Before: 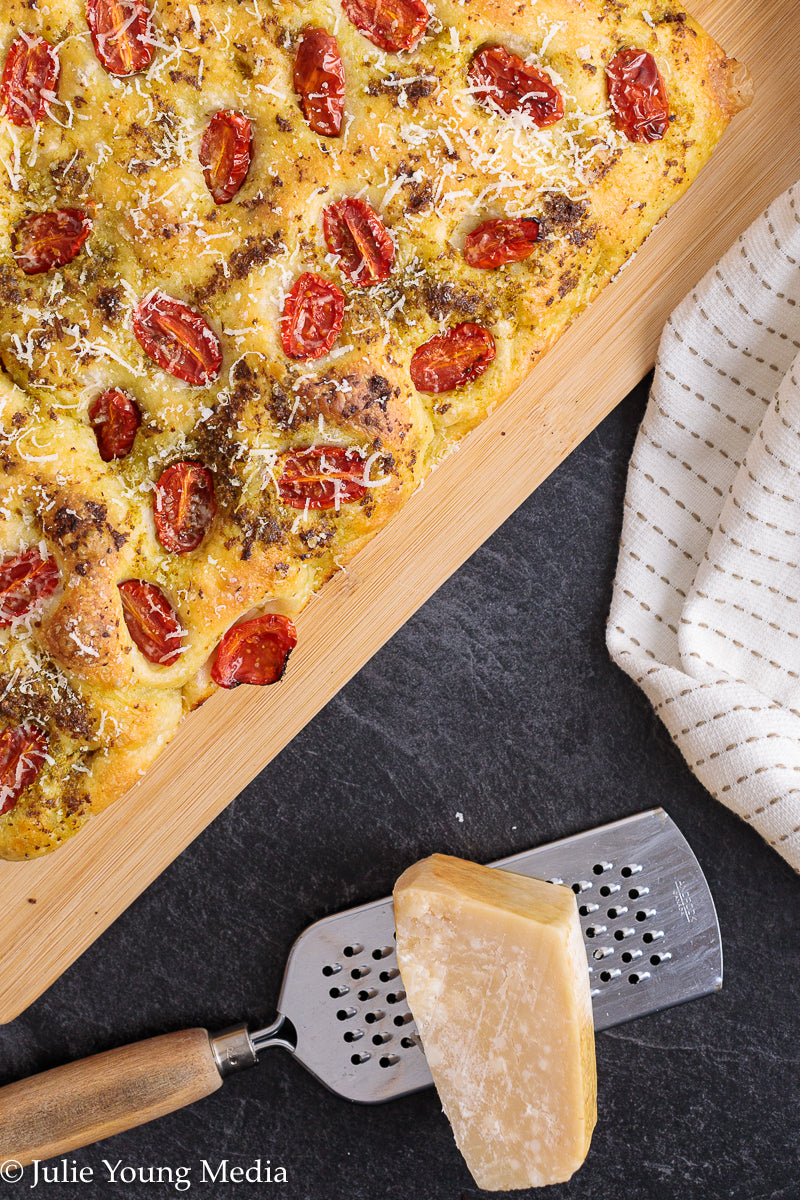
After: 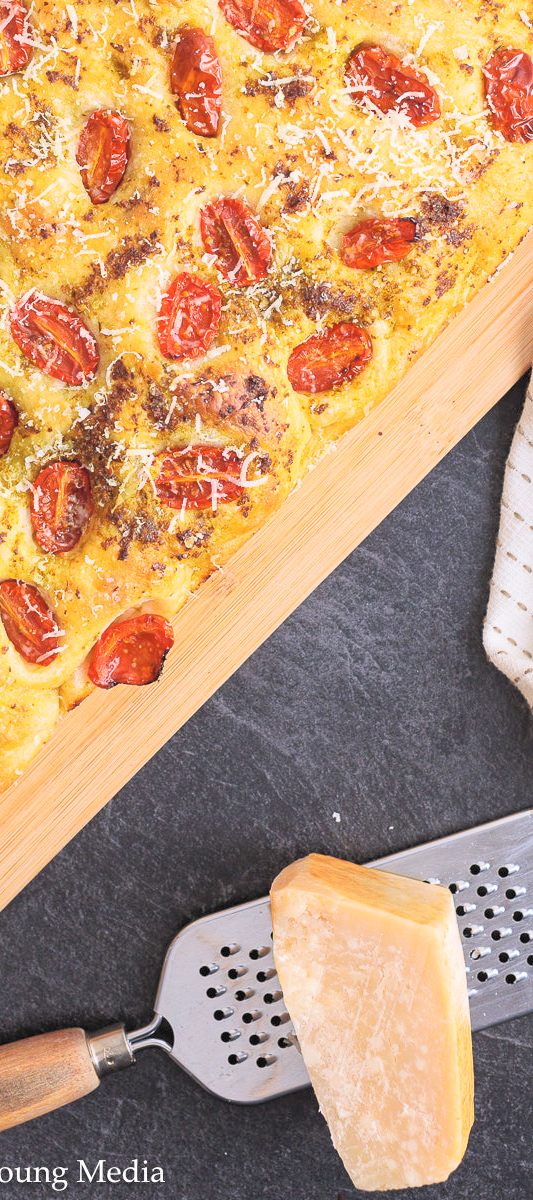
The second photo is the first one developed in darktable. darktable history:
contrast brightness saturation: brightness 0.275
crop and rotate: left 15.462%, right 17.908%
tone curve: curves: ch0 [(0, 0.024) (0.119, 0.146) (0.474, 0.464) (0.718, 0.721) (0.817, 0.839) (1, 0.998)]; ch1 [(0, 0) (0.377, 0.416) (0.439, 0.451) (0.477, 0.477) (0.501, 0.503) (0.538, 0.544) (0.58, 0.602) (0.664, 0.676) (0.783, 0.804) (1, 1)]; ch2 [(0, 0) (0.38, 0.405) (0.463, 0.456) (0.498, 0.497) (0.524, 0.535) (0.578, 0.576) (0.648, 0.665) (1, 1)], color space Lab, independent channels, preserve colors none
